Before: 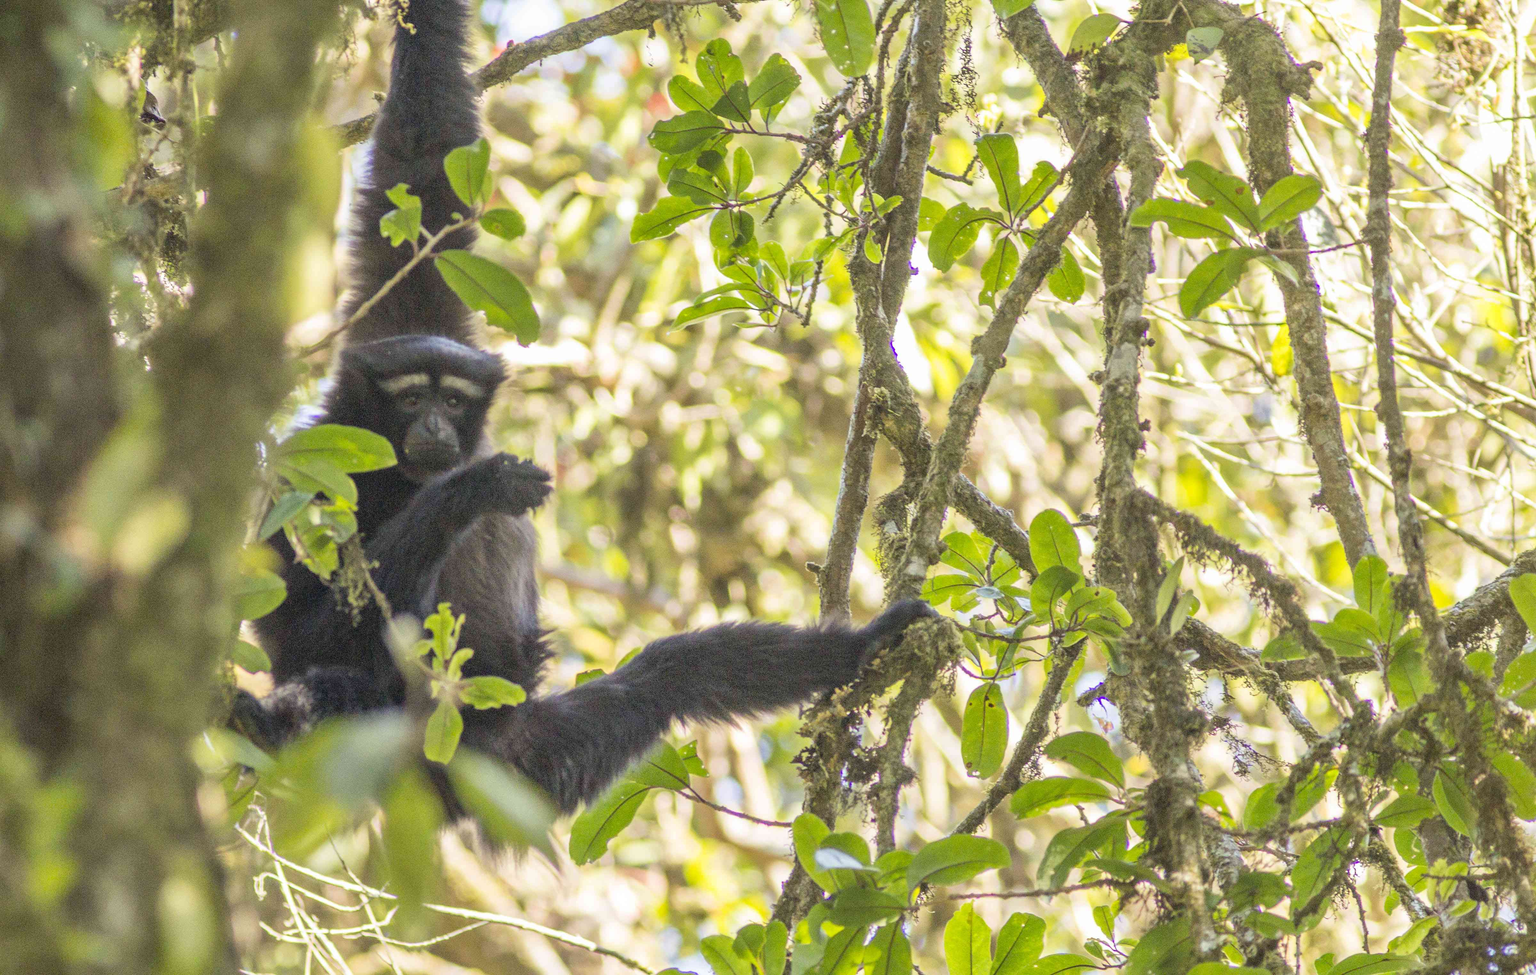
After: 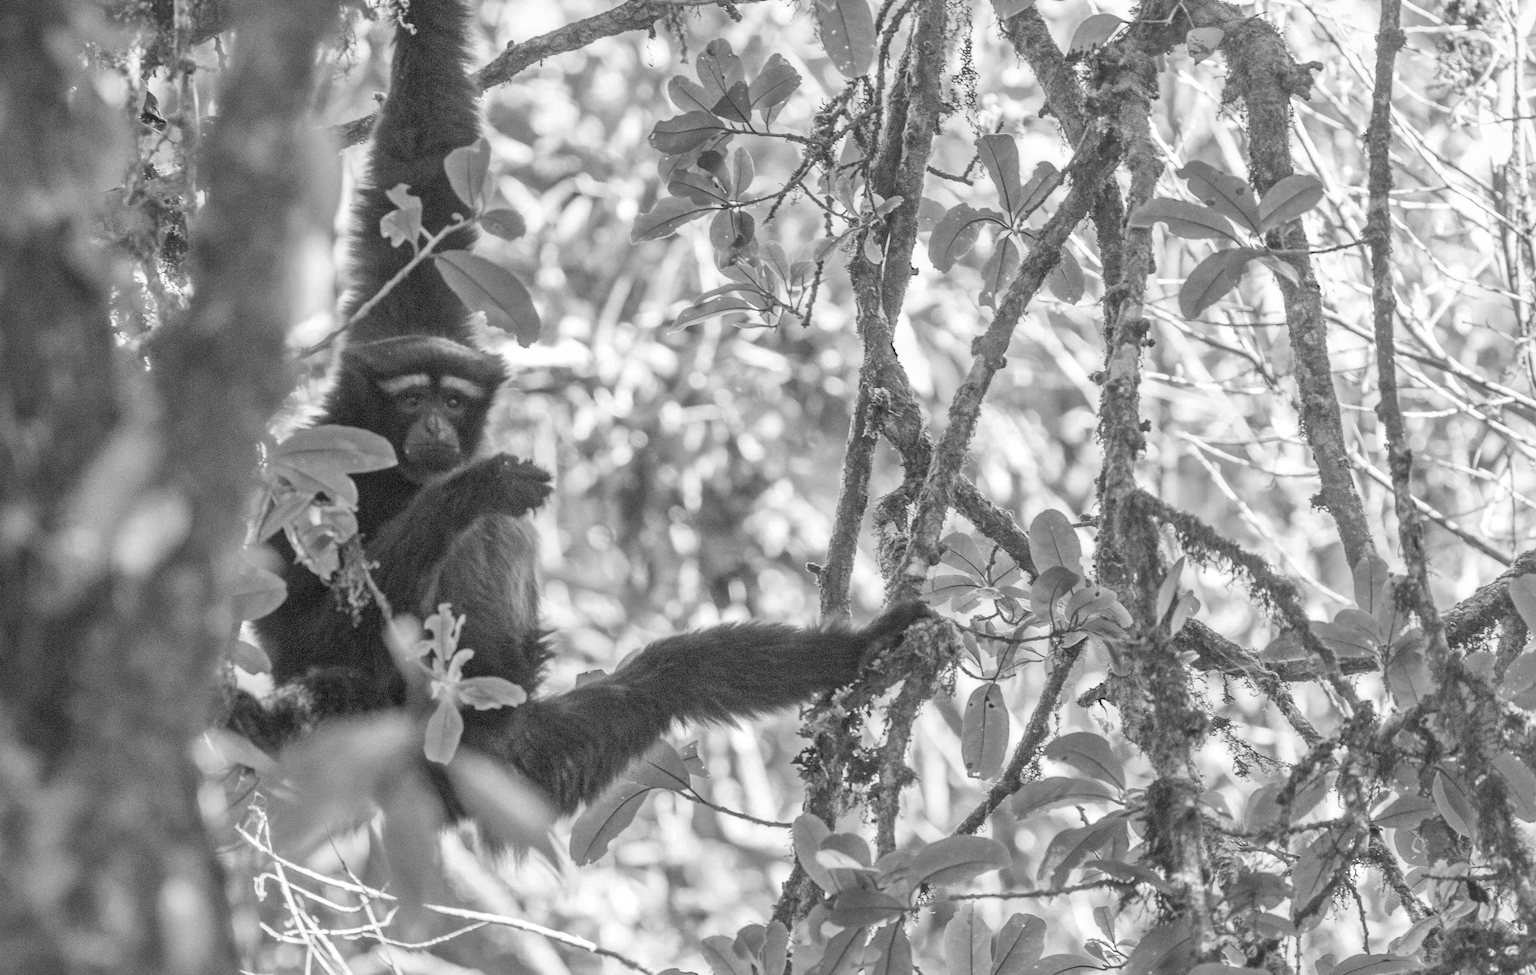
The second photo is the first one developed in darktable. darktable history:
vibrance: vibrance 75%
local contrast: mode bilateral grid, contrast 20, coarseness 50, detail 120%, midtone range 0.2
monochrome: a 16.06, b 15.48, size 1
